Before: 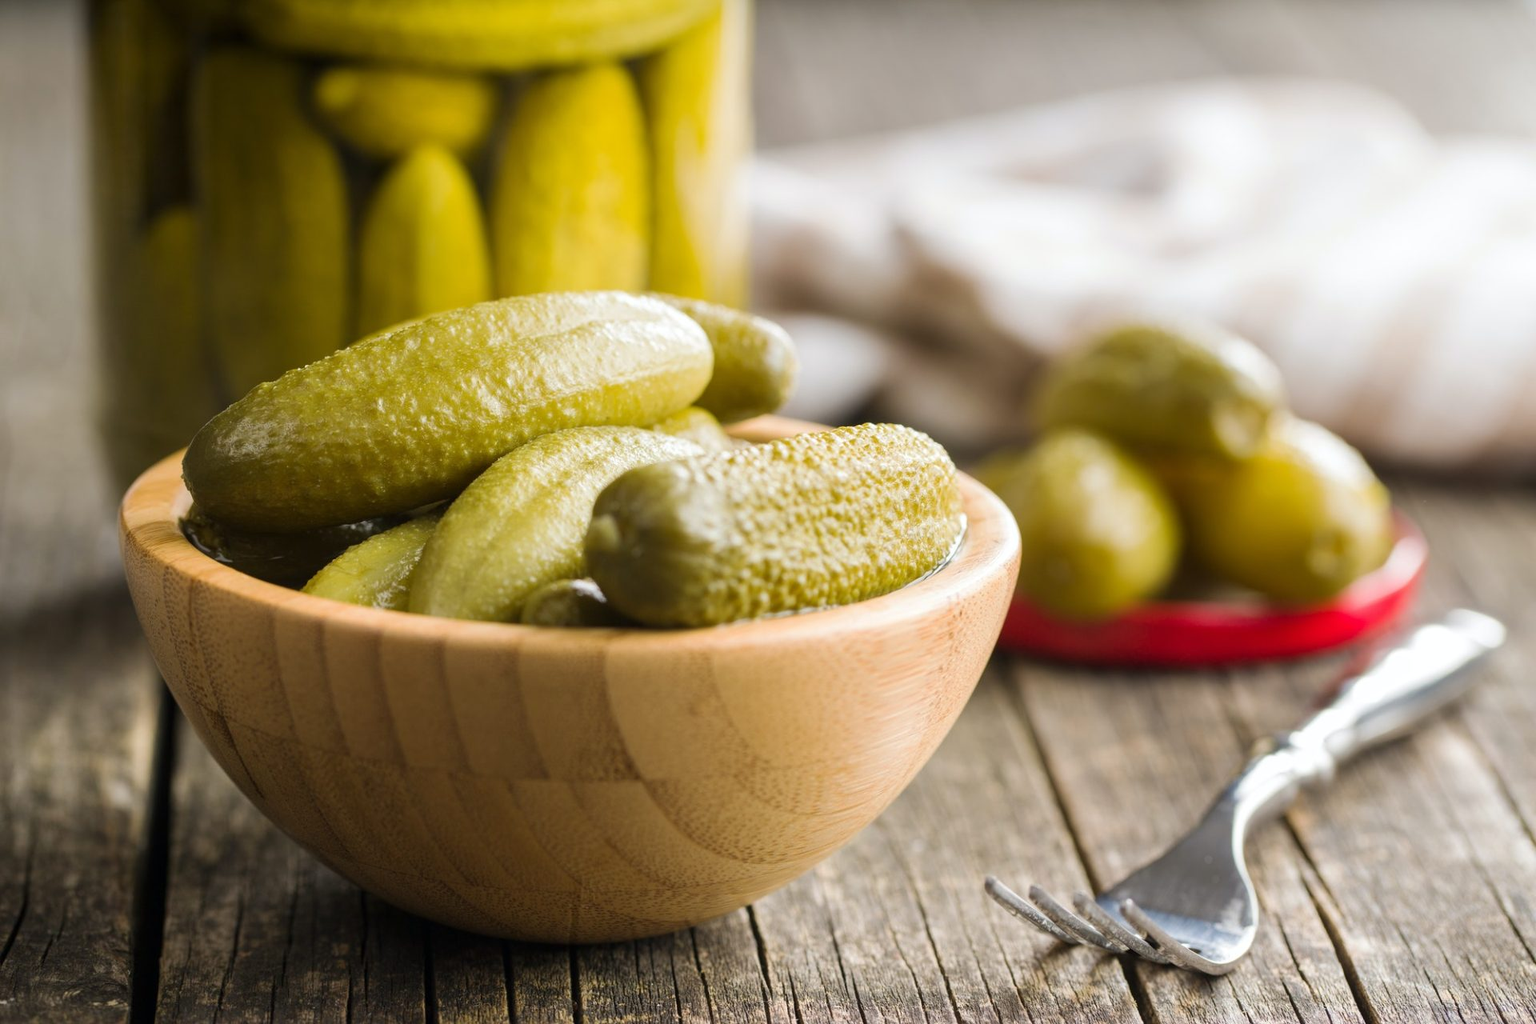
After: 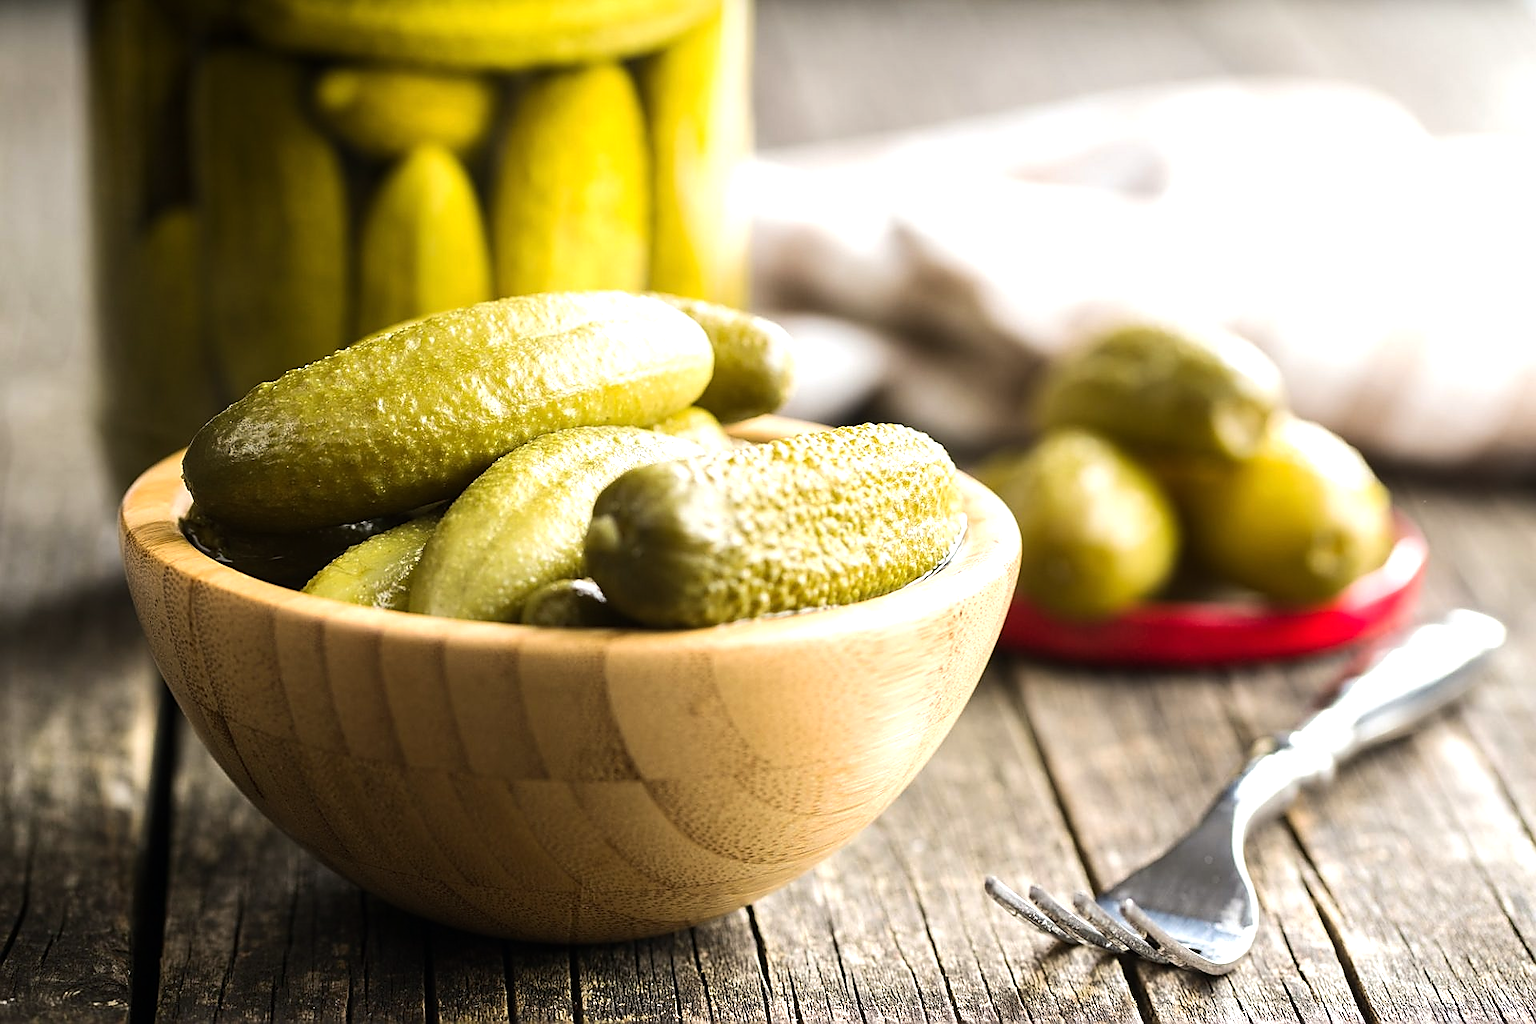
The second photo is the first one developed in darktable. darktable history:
tone equalizer: -8 EV -0.75 EV, -7 EV -0.7 EV, -6 EV -0.6 EV, -5 EV -0.4 EV, -3 EV 0.4 EV, -2 EV 0.6 EV, -1 EV 0.7 EV, +0 EV 0.75 EV, edges refinement/feathering 500, mask exposure compensation -1.57 EV, preserve details no
sharpen: radius 1.4, amount 1.25, threshold 0.7
